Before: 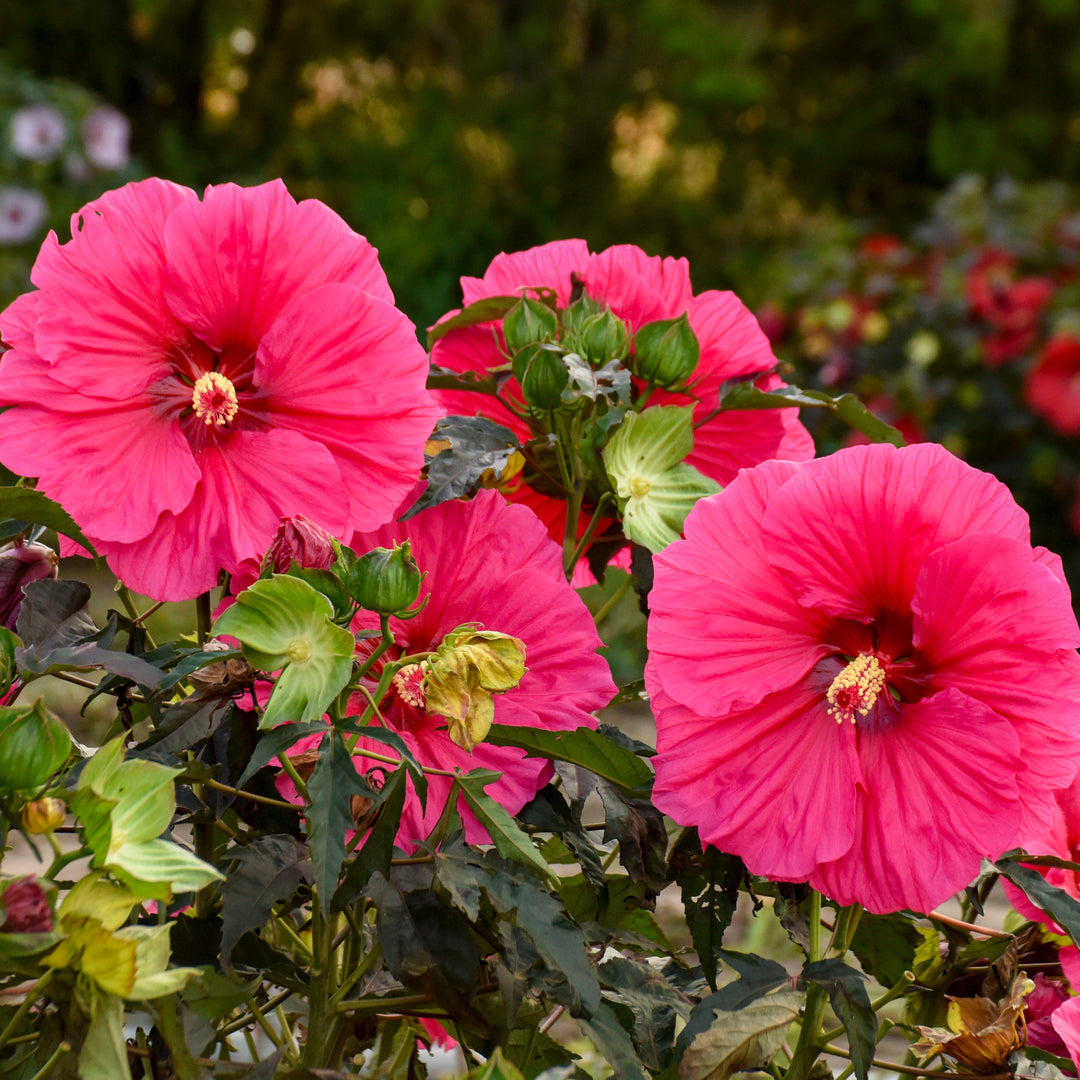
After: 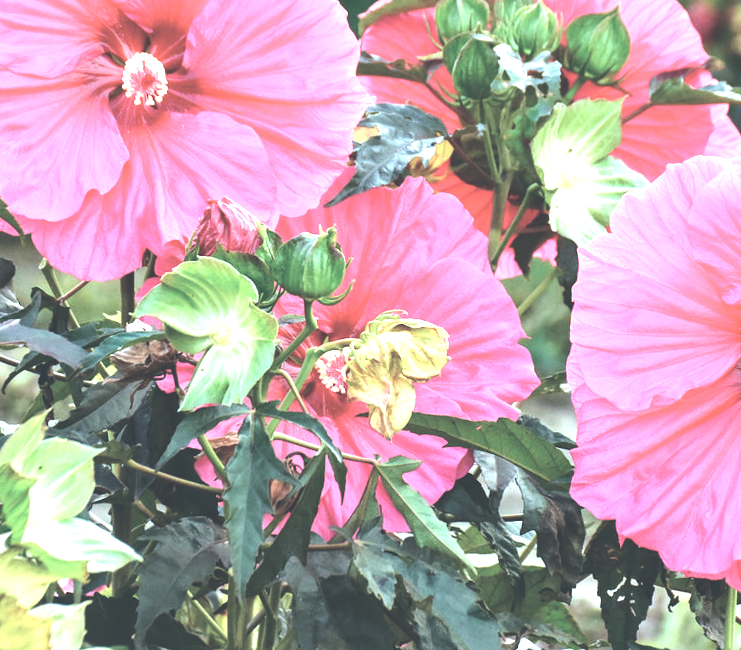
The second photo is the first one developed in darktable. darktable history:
exposure: black level correction -0.023, exposure 1.397 EV, compensate highlight preservation false
rotate and perspective: rotation 1.57°, crop left 0.018, crop right 0.982, crop top 0.039, crop bottom 0.961
crop: left 6.488%, top 27.668%, right 24.183%, bottom 8.656%
color correction: highlights a* -11.71, highlights b* -15.58
contrast brightness saturation: contrast 0.06, brightness -0.01, saturation -0.23
tone equalizer: -8 EV -0.417 EV, -7 EV -0.389 EV, -6 EV -0.333 EV, -5 EV -0.222 EV, -3 EV 0.222 EV, -2 EV 0.333 EV, -1 EV 0.389 EV, +0 EV 0.417 EV, edges refinement/feathering 500, mask exposure compensation -1.57 EV, preserve details no
